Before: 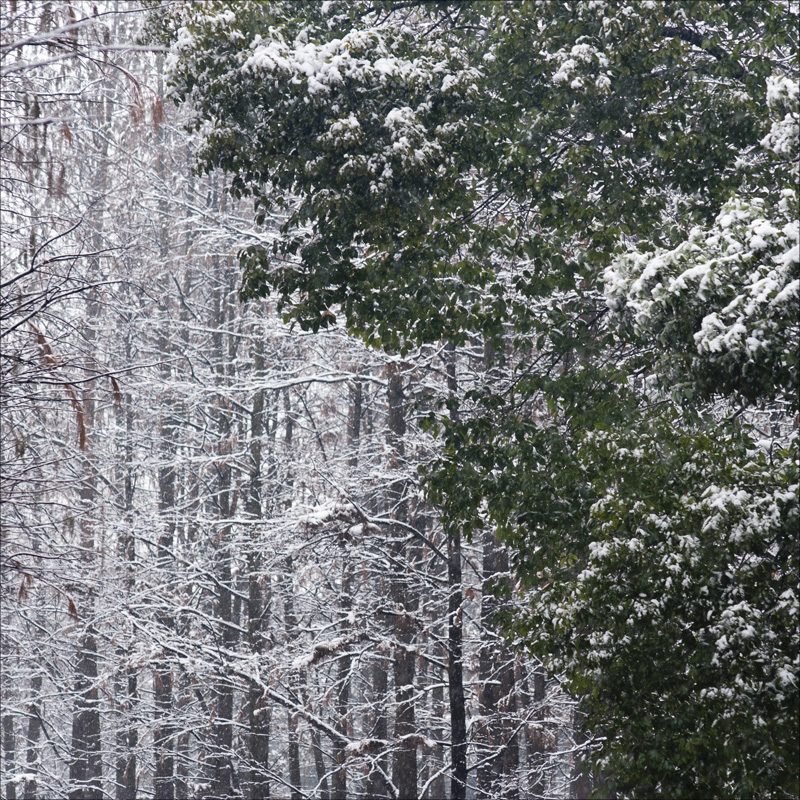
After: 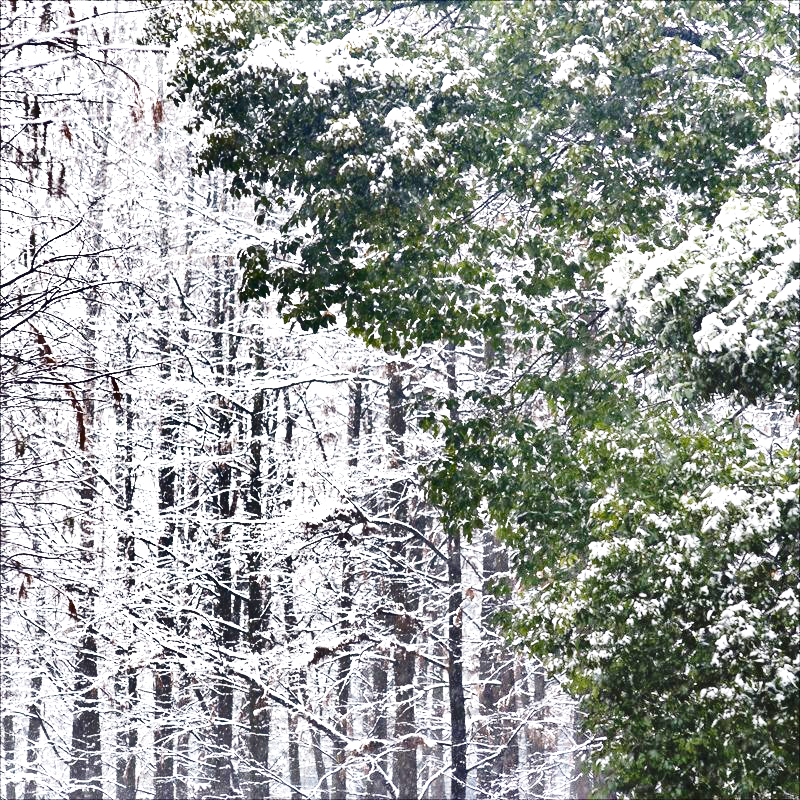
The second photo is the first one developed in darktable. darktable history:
exposure: black level correction 0.001, exposure 1.128 EV, compensate exposure bias true, compensate highlight preservation false
shadows and highlights: shadows 19.06, highlights -84.01, soften with gaussian
base curve: curves: ch0 [(0, 0) (0.028, 0.03) (0.121, 0.232) (0.46, 0.748) (0.859, 0.968) (1, 1)], preserve colors none
